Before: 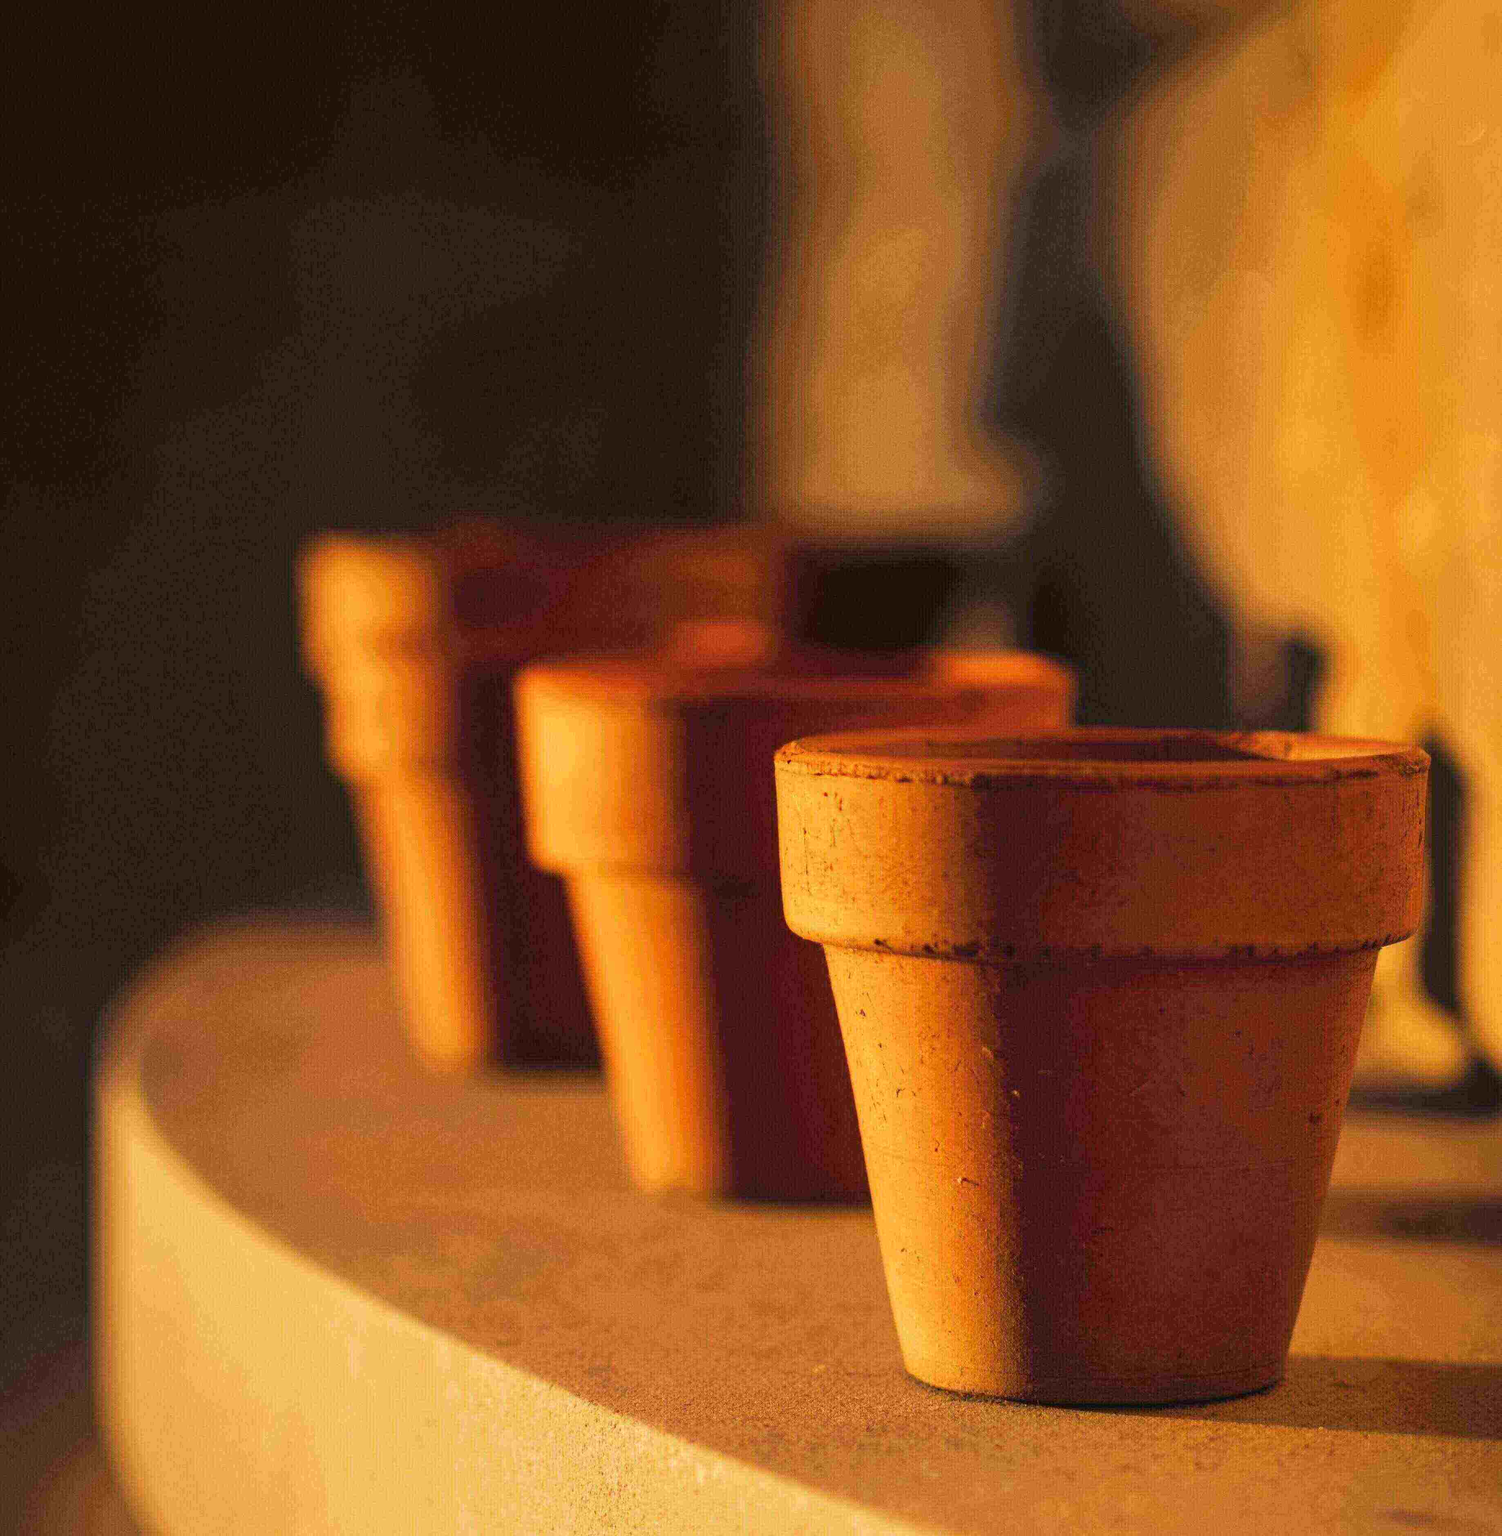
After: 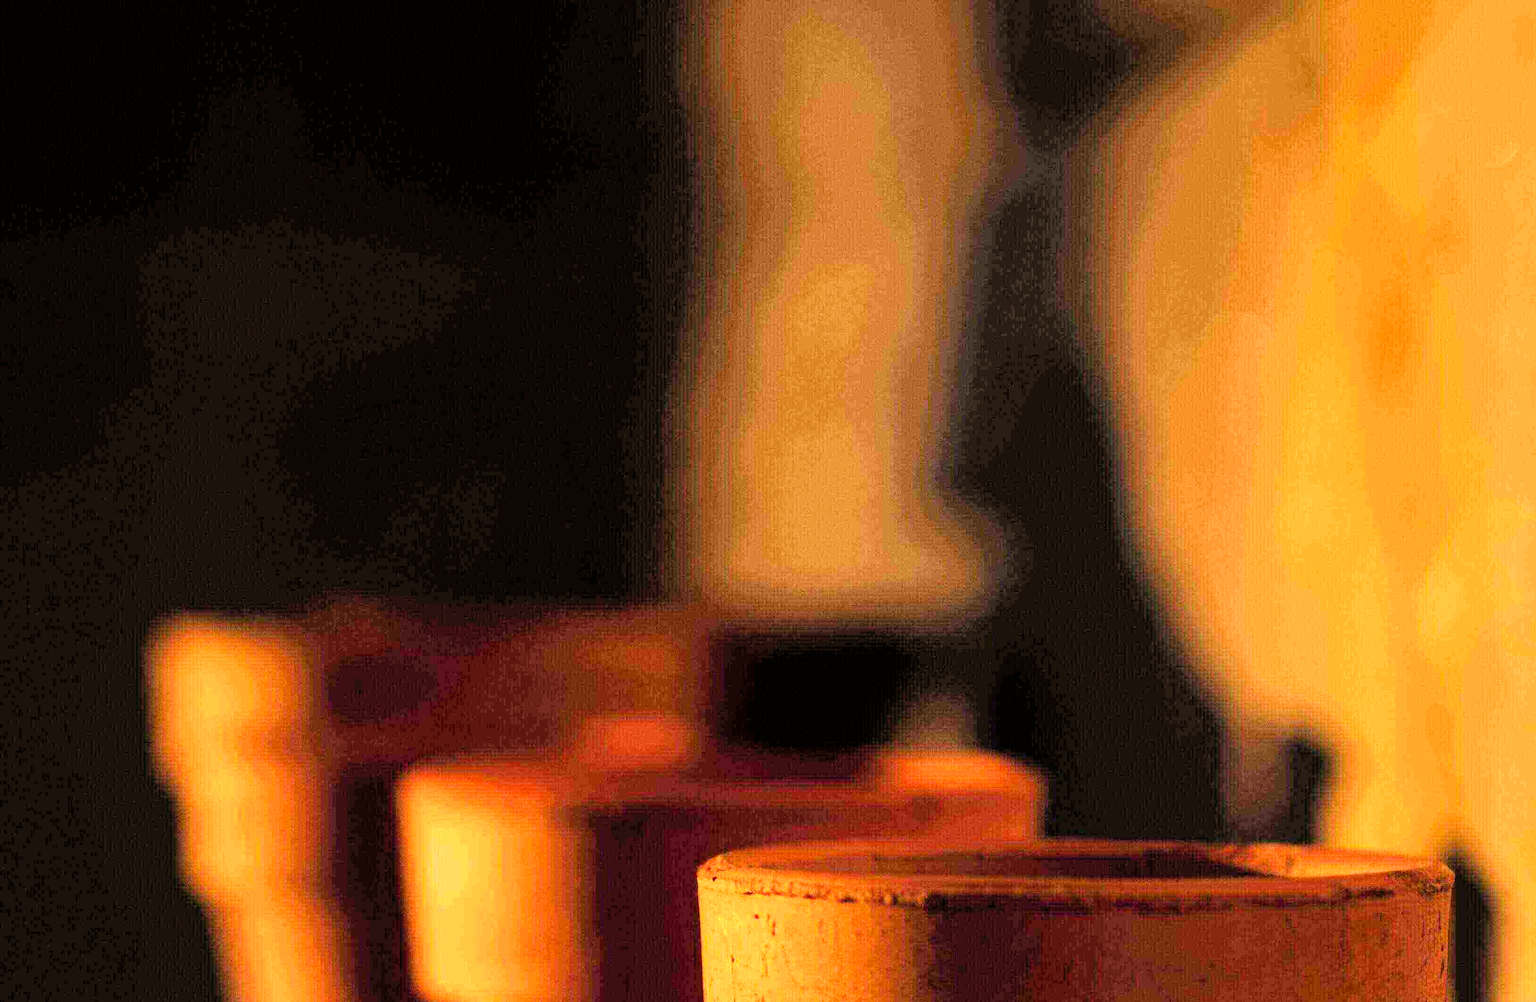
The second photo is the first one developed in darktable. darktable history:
crop and rotate: left 11.33%, bottom 43.388%
levels: mode automatic, levels [0.012, 0.367, 0.697]
filmic rgb: black relative exposure -7.59 EV, white relative exposure 4.63 EV, threshold 2.96 EV, structure ↔ texture 99.02%, target black luminance 0%, hardness 3.51, latitude 50.34%, contrast 1.036, highlights saturation mix 9.74%, shadows ↔ highlights balance -0.157%, enable highlight reconstruction true
